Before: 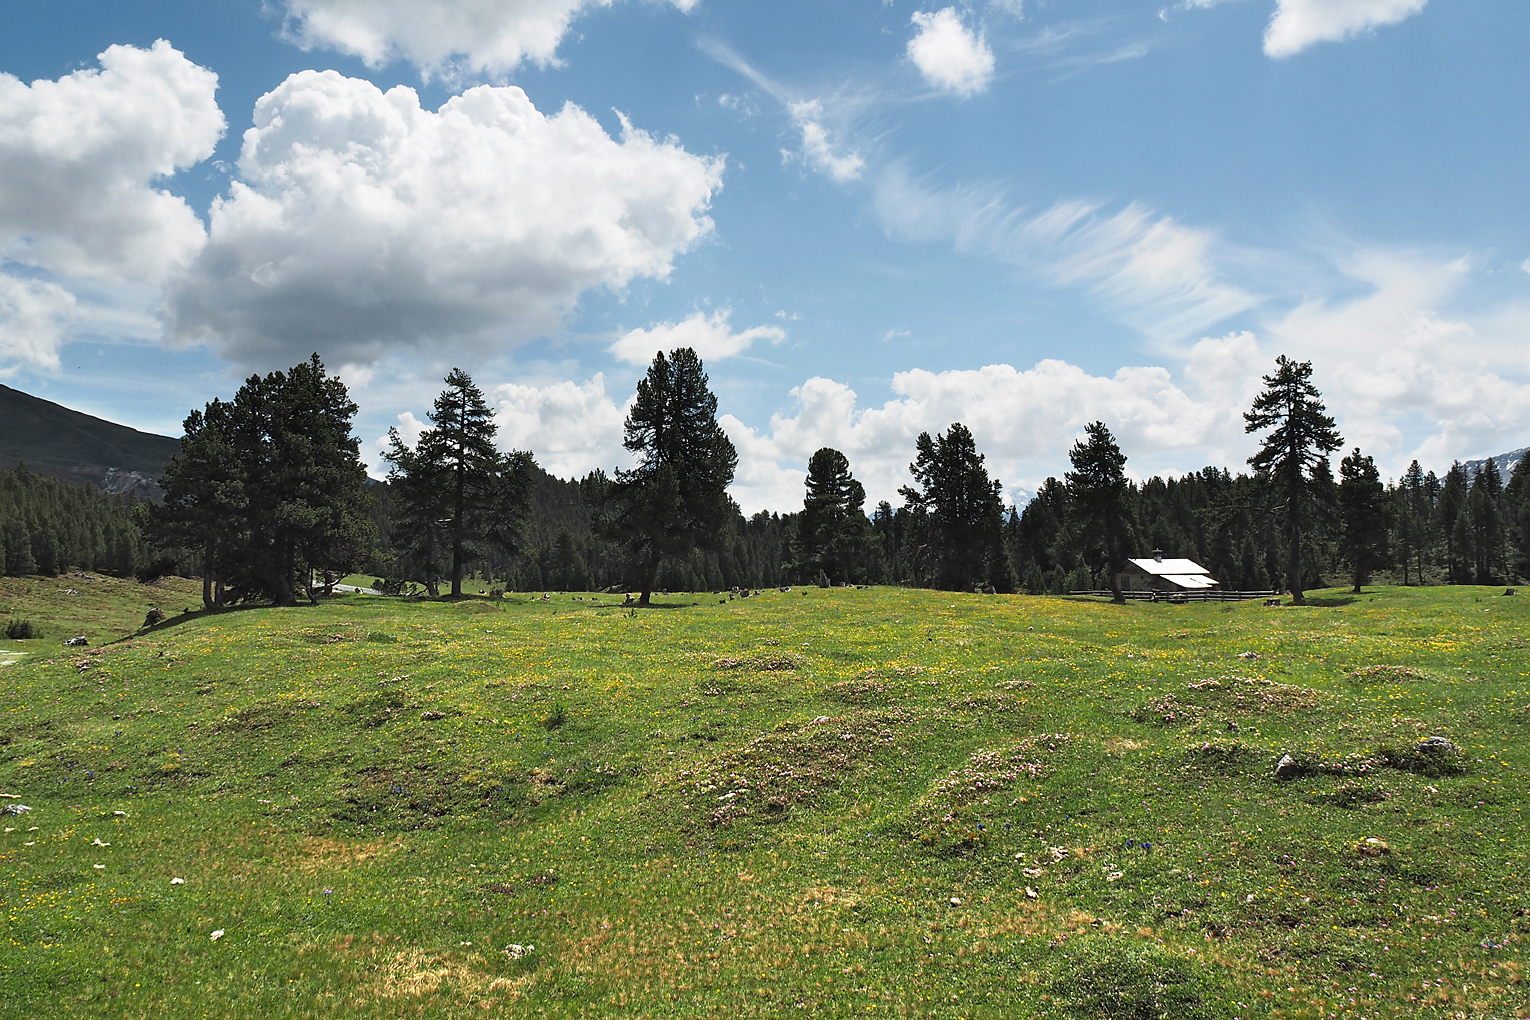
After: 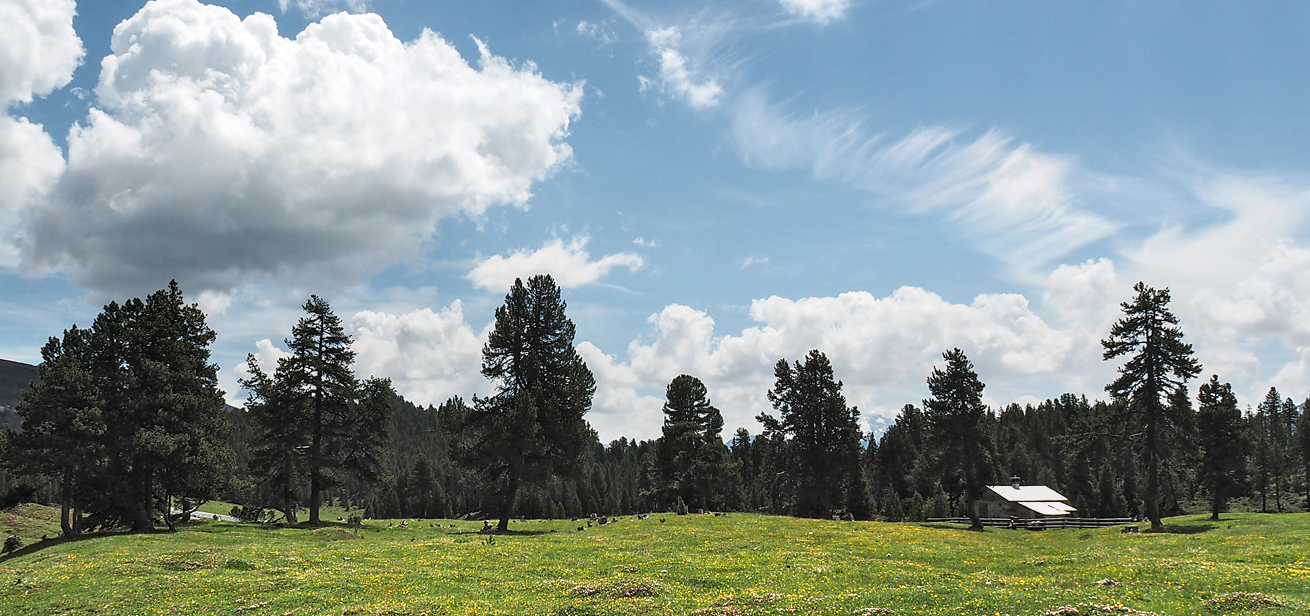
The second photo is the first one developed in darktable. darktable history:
crop and rotate: left 9.345%, top 7.22%, right 4.982%, bottom 32.331%
local contrast: on, module defaults
